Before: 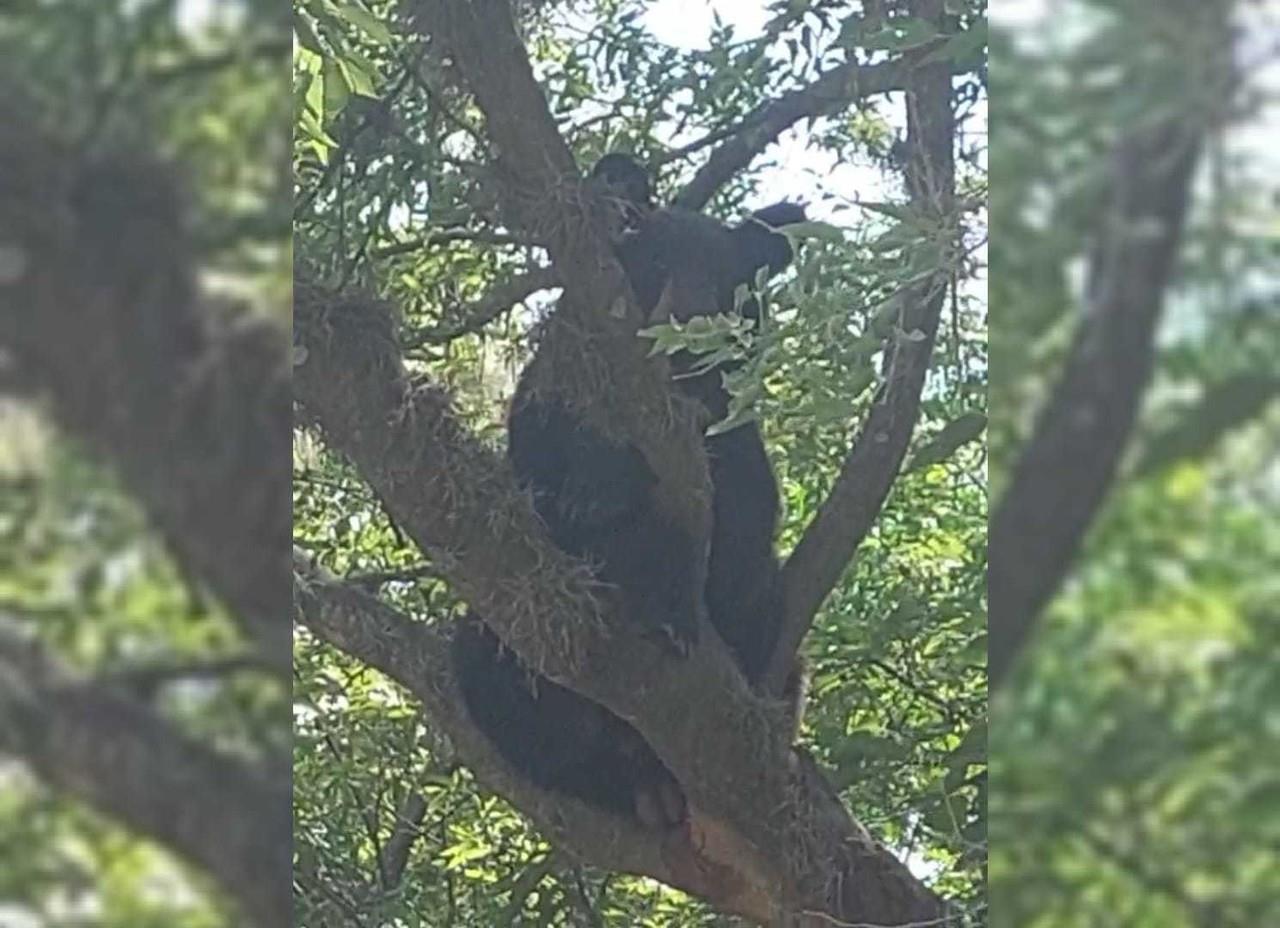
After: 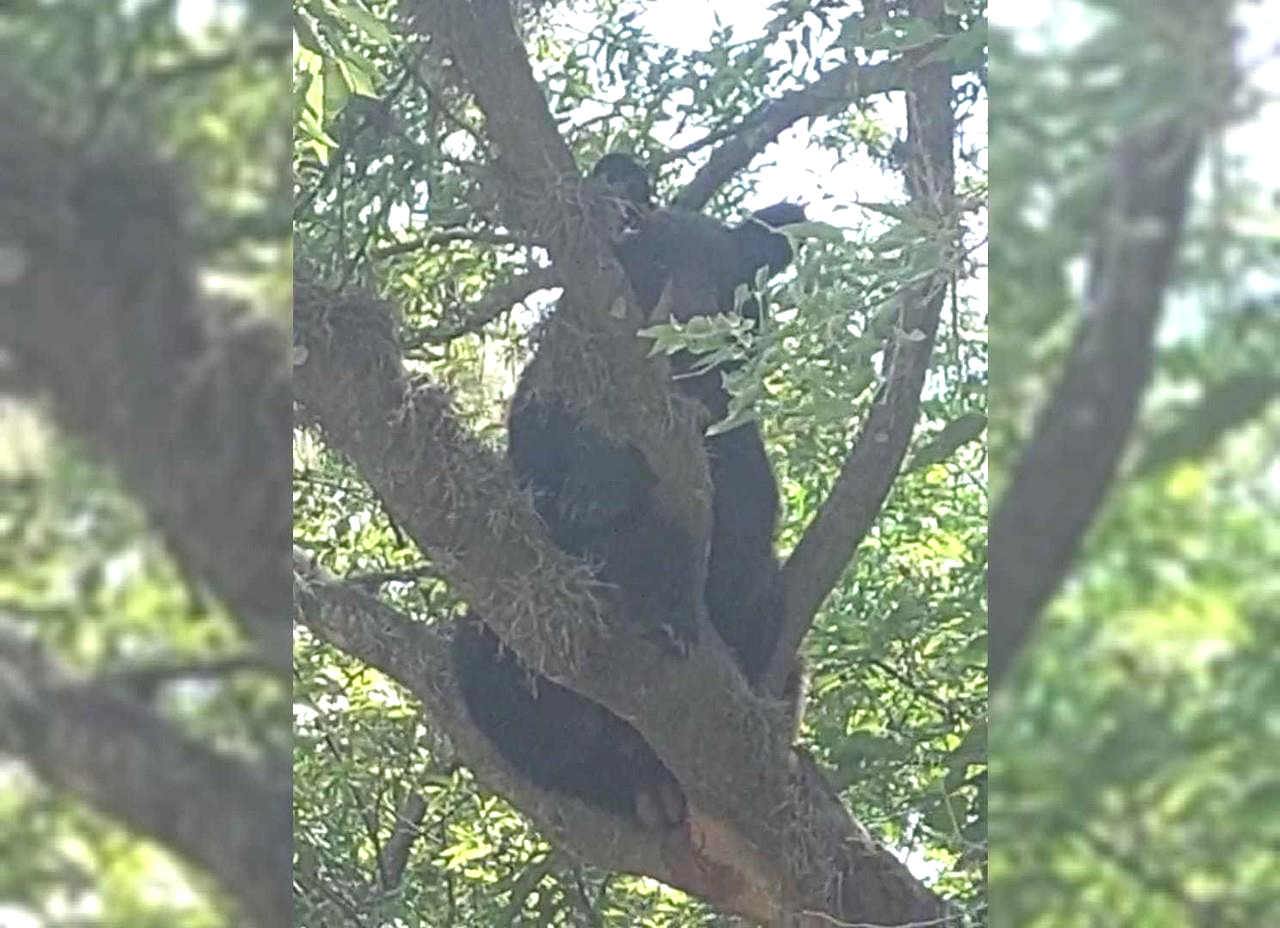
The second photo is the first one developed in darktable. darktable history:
exposure: black level correction 0, exposure 0.691 EV, compensate exposure bias true, compensate highlight preservation false
contrast brightness saturation: contrast 0.007, saturation -0.049
